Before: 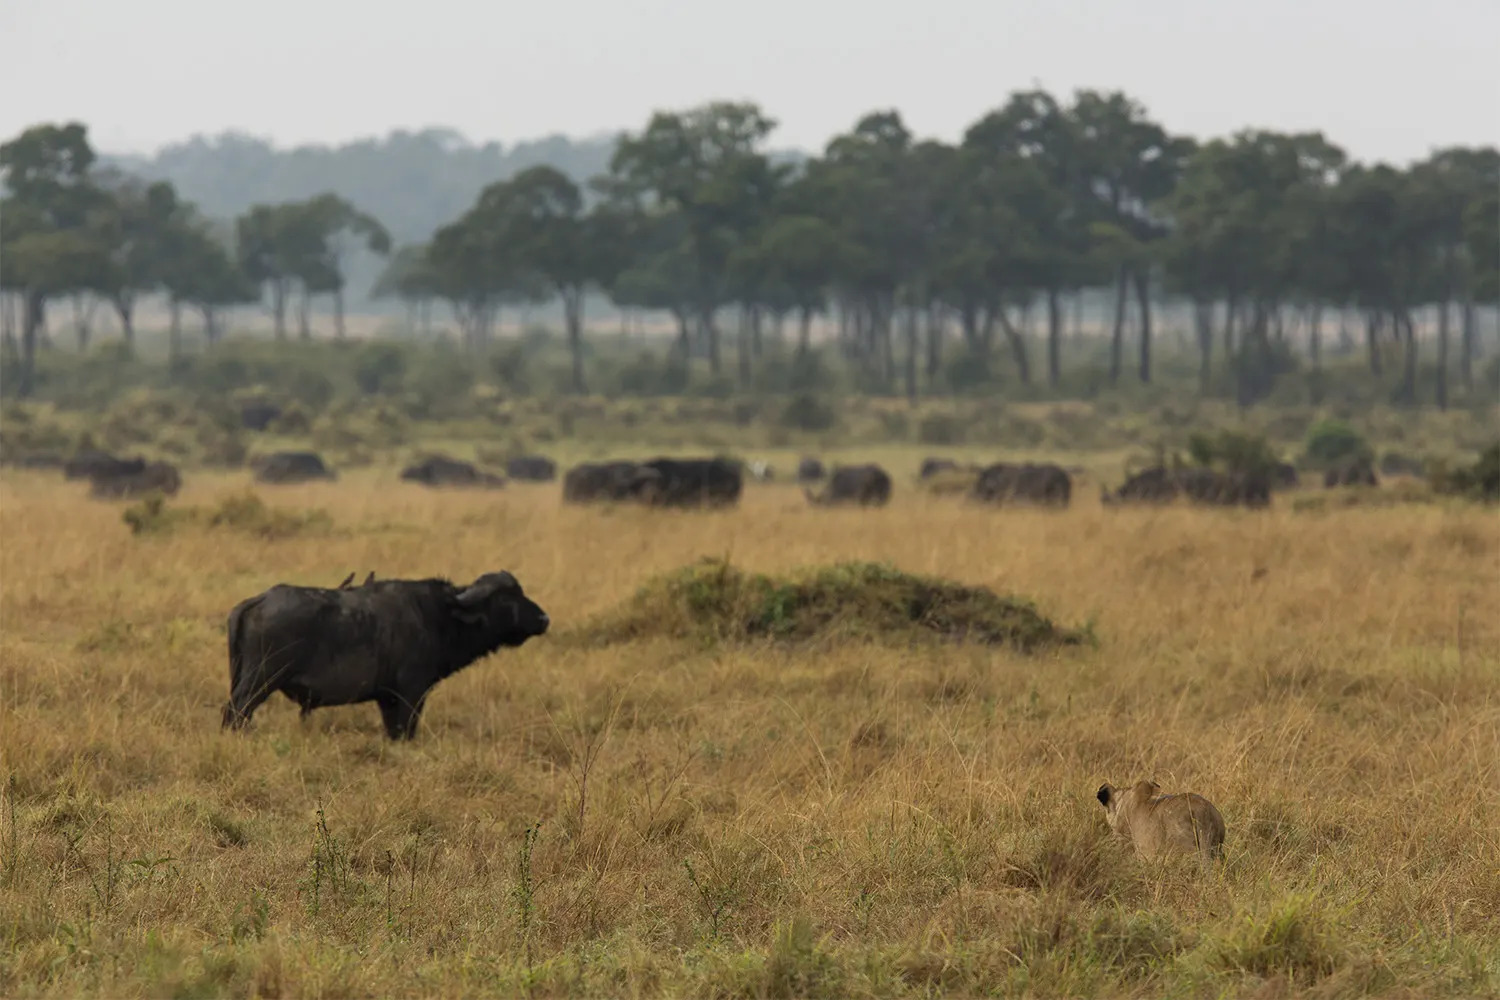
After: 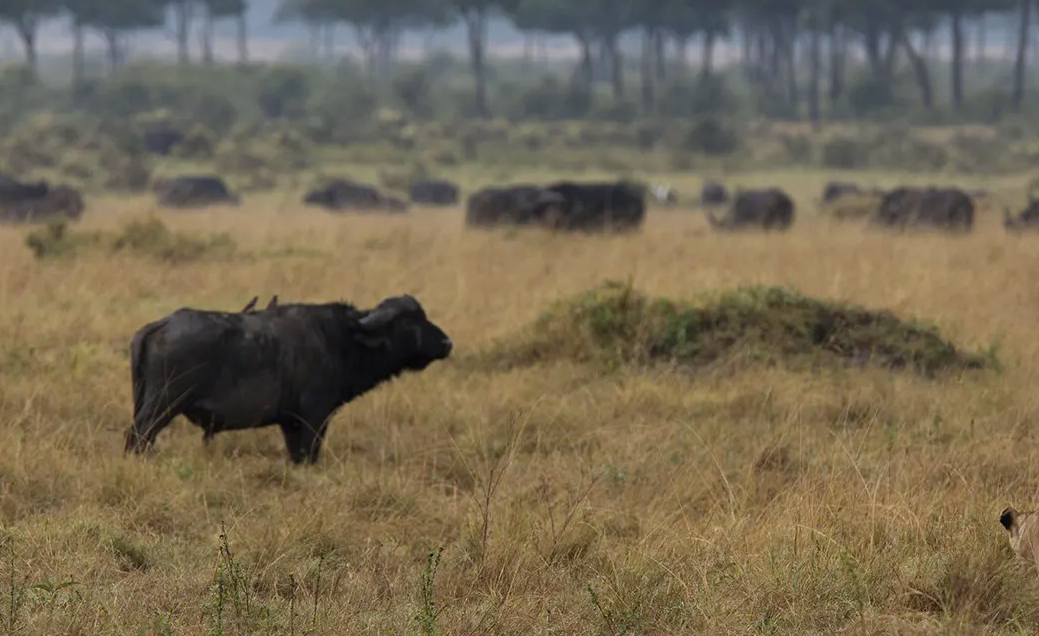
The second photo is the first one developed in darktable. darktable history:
white balance: red 0.967, blue 1.119, emerald 0.756
crop: left 6.488%, top 27.668%, right 24.183%, bottom 8.656%
